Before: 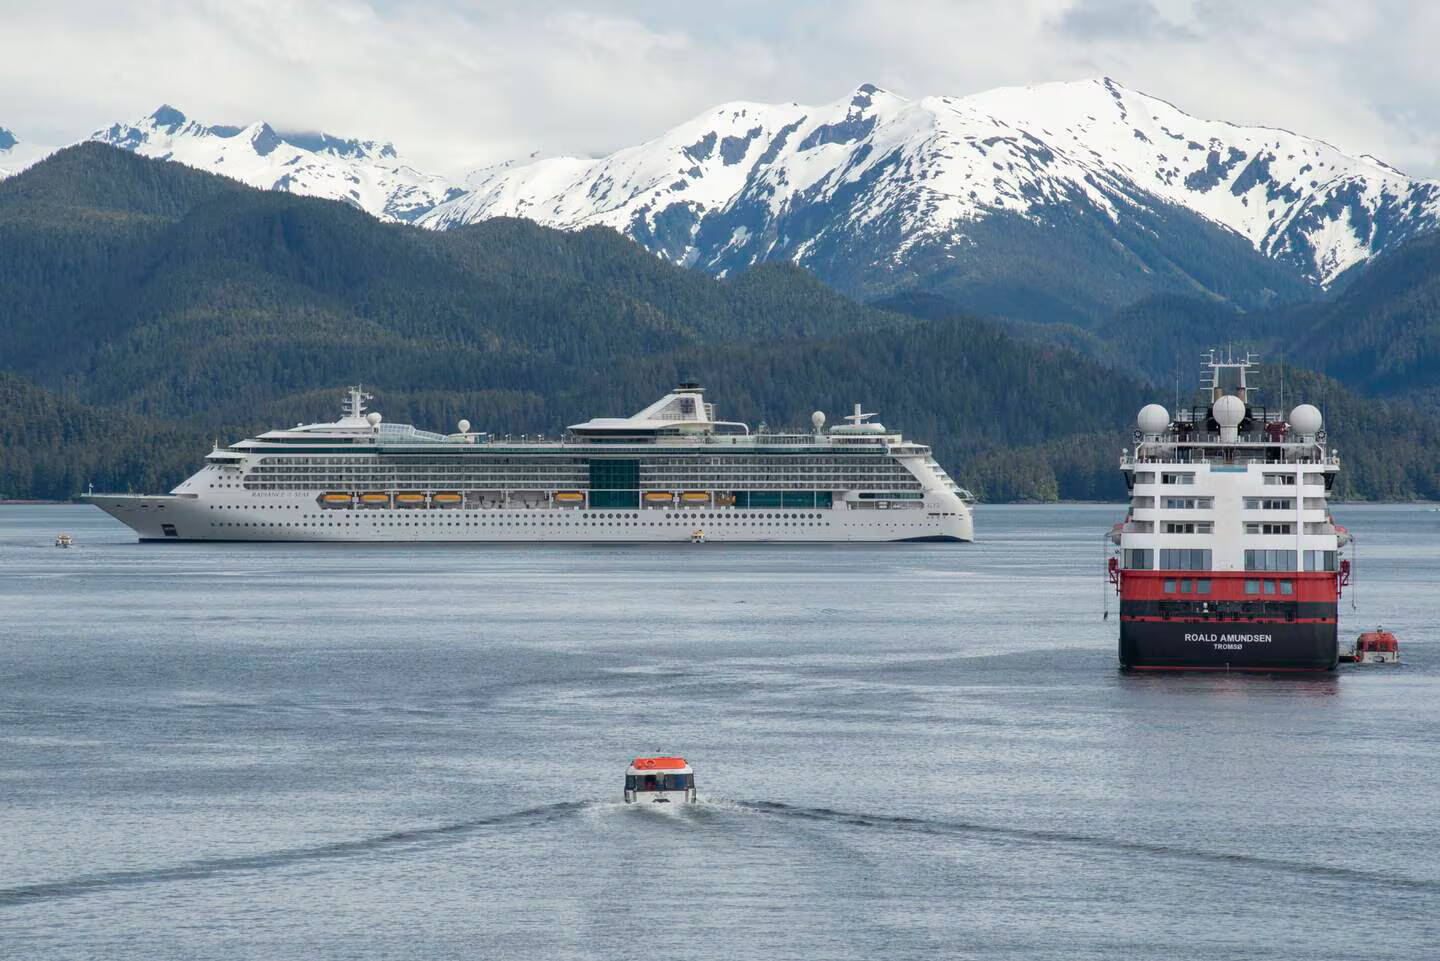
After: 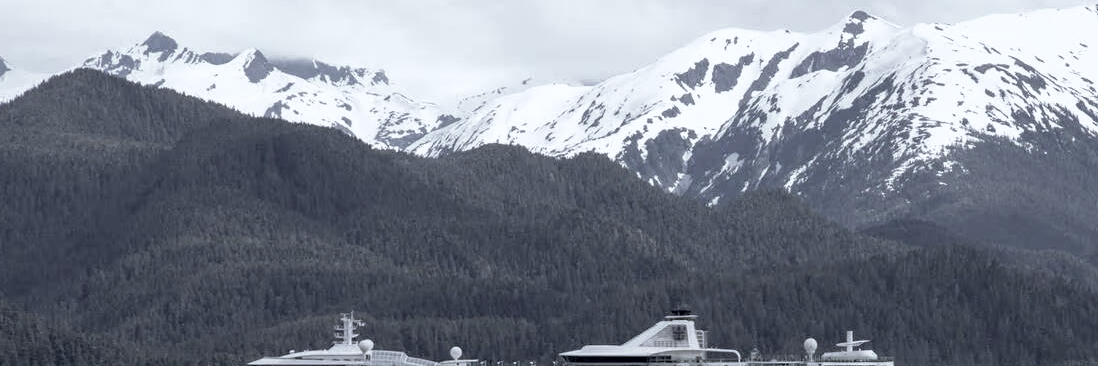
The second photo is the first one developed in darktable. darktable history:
white balance: red 0.871, blue 1.249
crop: left 0.579%, top 7.627%, right 23.167%, bottom 54.275%
color zones: curves: ch0 [(0.004, 0.388) (0.125, 0.392) (0.25, 0.404) (0.375, 0.5) (0.5, 0.5) (0.625, 0.5) (0.75, 0.5) (0.875, 0.5)]; ch1 [(0, 0.5) (0.125, 0.5) (0.25, 0.5) (0.375, 0.124) (0.524, 0.124) (0.645, 0.128) (0.789, 0.132) (0.914, 0.096) (0.998, 0.068)]
base curve: curves: ch0 [(0.017, 0) (0.425, 0.441) (0.844, 0.933) (1, 1)], preserve colors none
